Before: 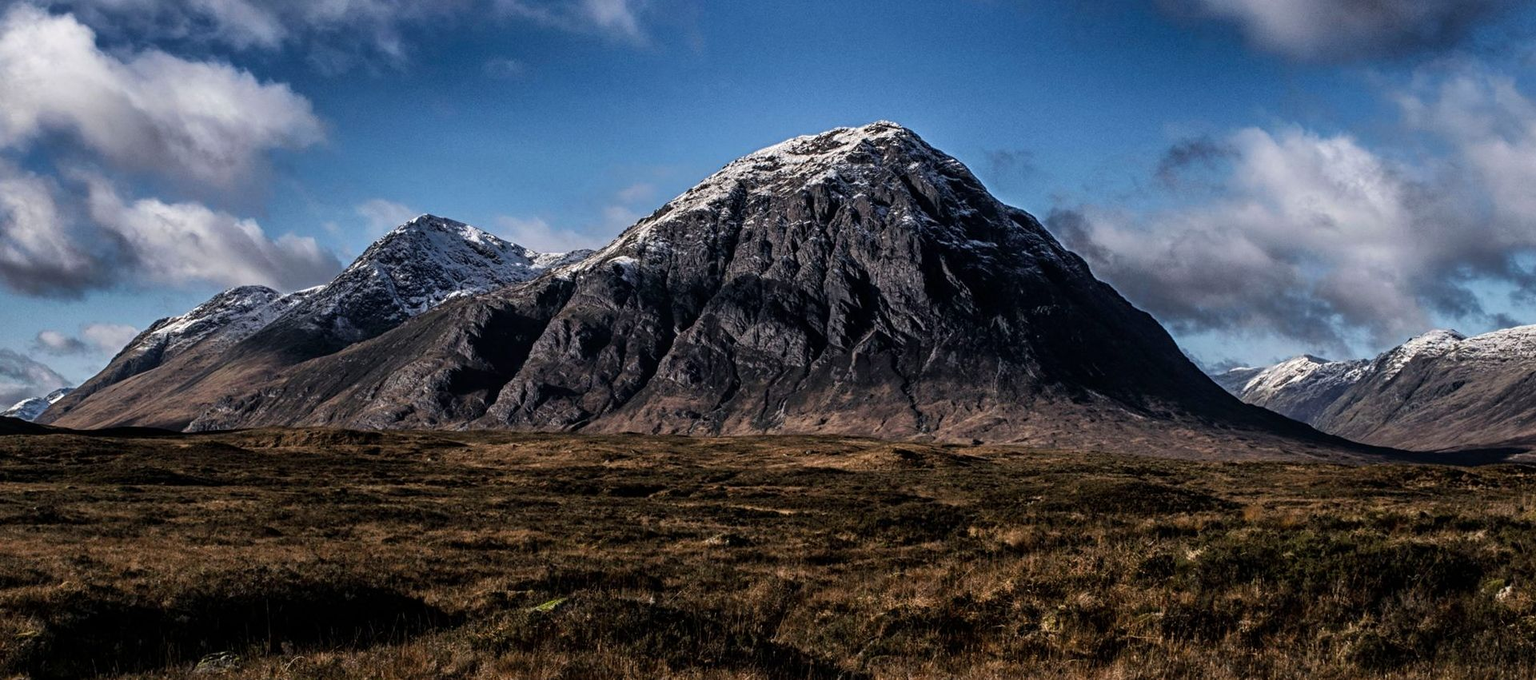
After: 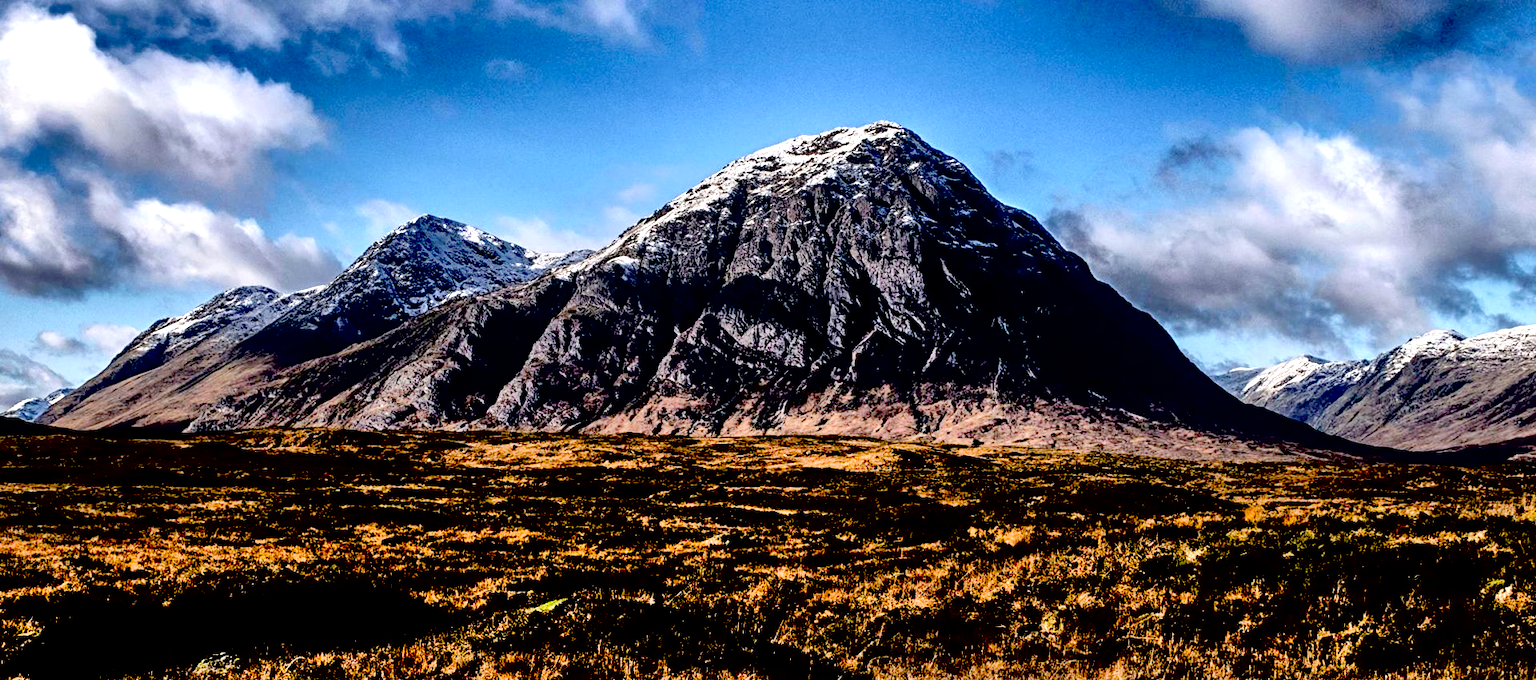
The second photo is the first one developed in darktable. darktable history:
exposure: black level correction 0.035, exposure 0.9 EV, compensate highlight preservation false
contrast brightness saturation: brightness 0.13
shadows and highlights: shadows color adjustment 97.66%, soften with gaussian
